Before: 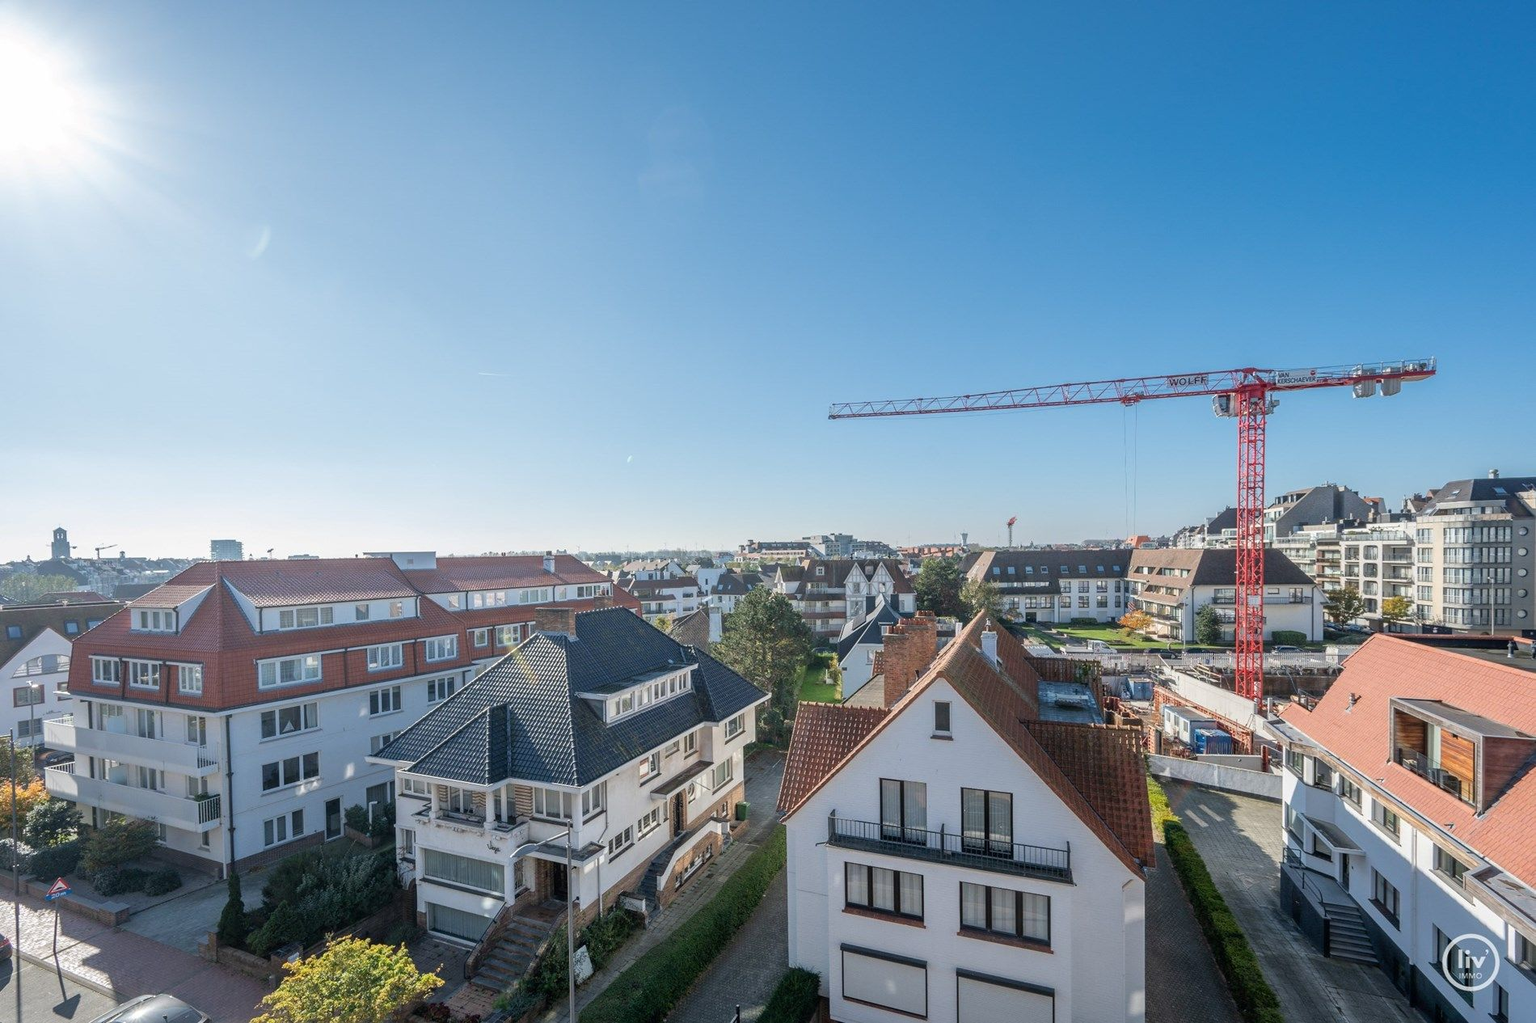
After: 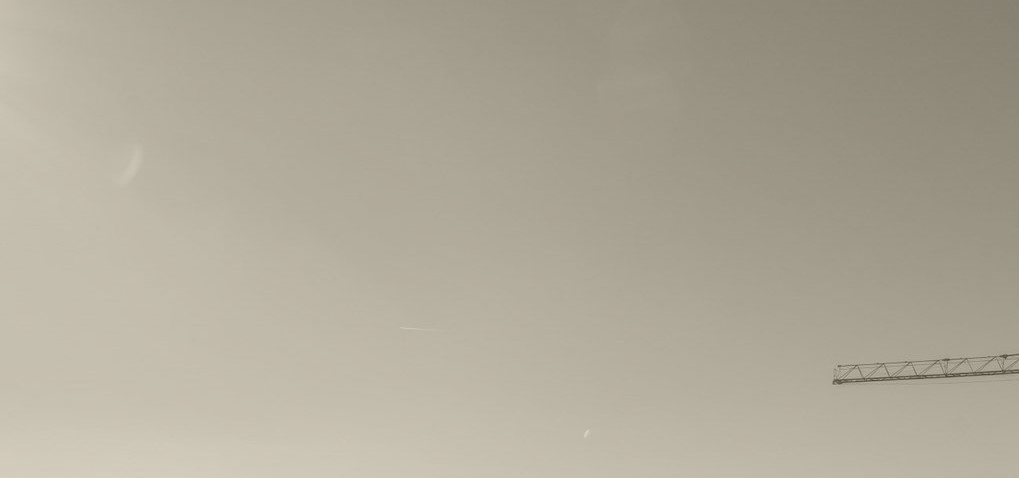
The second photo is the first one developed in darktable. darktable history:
crop: left 10.121%, top 10.631%, right 36.218%, bottom 51.526%
colorize: hue 41.44°, saturation 22%, source mix 60%, lightness 10.61%
exposure: black level correction -0.005, exposure 1.002 EV, compensate highlight preservation false
